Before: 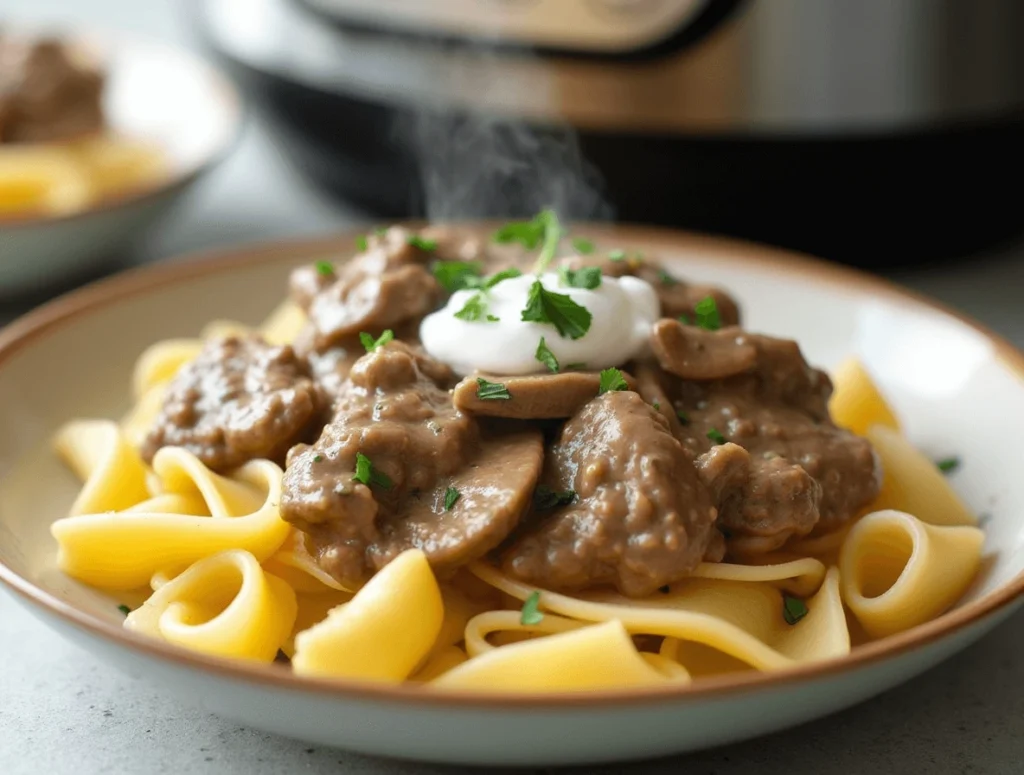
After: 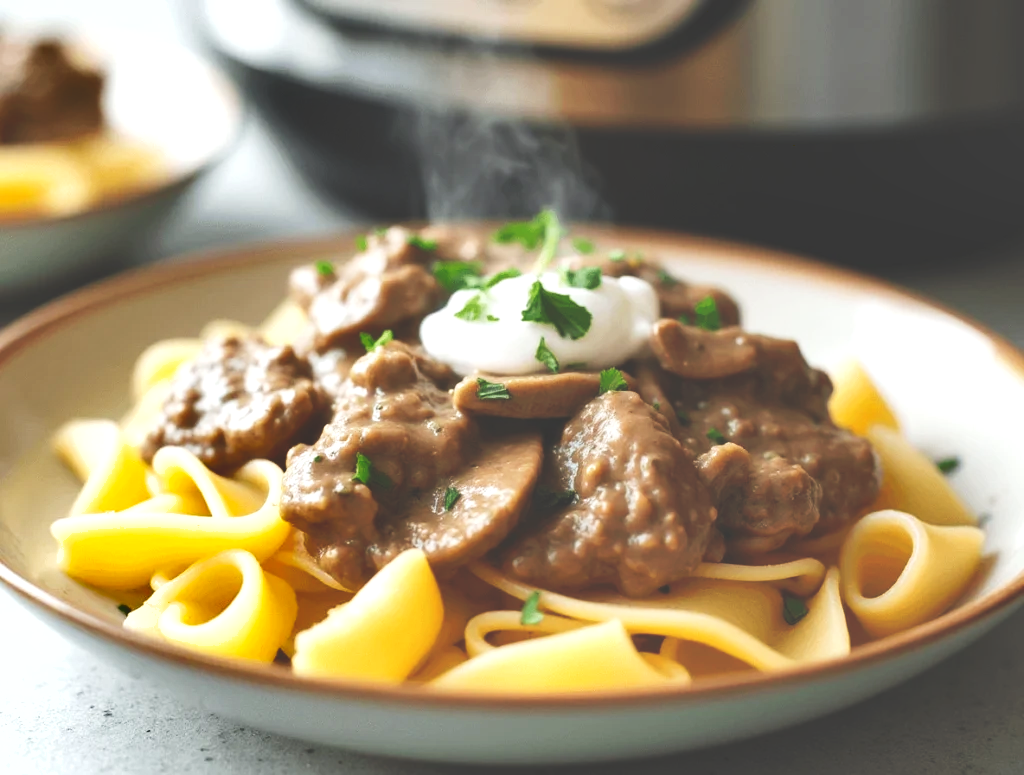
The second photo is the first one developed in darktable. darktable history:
exposure: exposure 0.507 EV, compensate highlight preservation false
tone equalizer: on, module defaults
tone curve: curves: ch0 [(0, 0) (0.003, 0.224) (0.011, 0.229) (0.025, 0.234) (0.044, 0.242) (0.069, 0.249) (0.1, 0.256) (0.136, 0.265) (0.177, 0.285) (0.224, 0.304) (0.277, 0.337) (0.335, 0.385) (0.399, 0.435) (0.468, 0.507) (0.543, 0.59) (0.623, 0.674) (0.709, 0.763) (0.801, 0.852) (0.898, 0.931) (1, 1)], preserve colors none
shadows and highlights: shadows 43.71, white point adjustment -1.46, soften with gaussian
